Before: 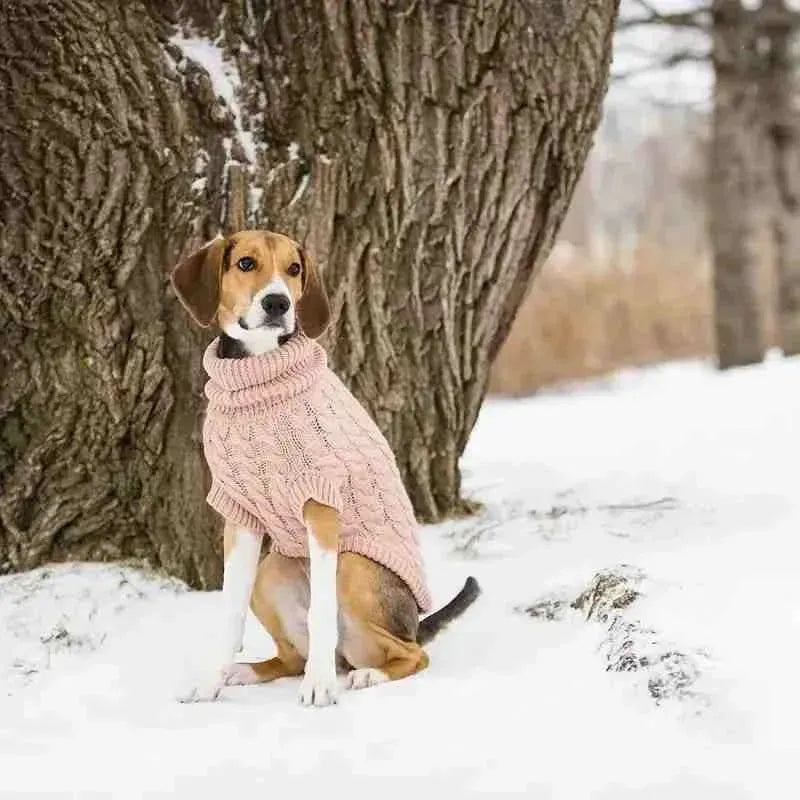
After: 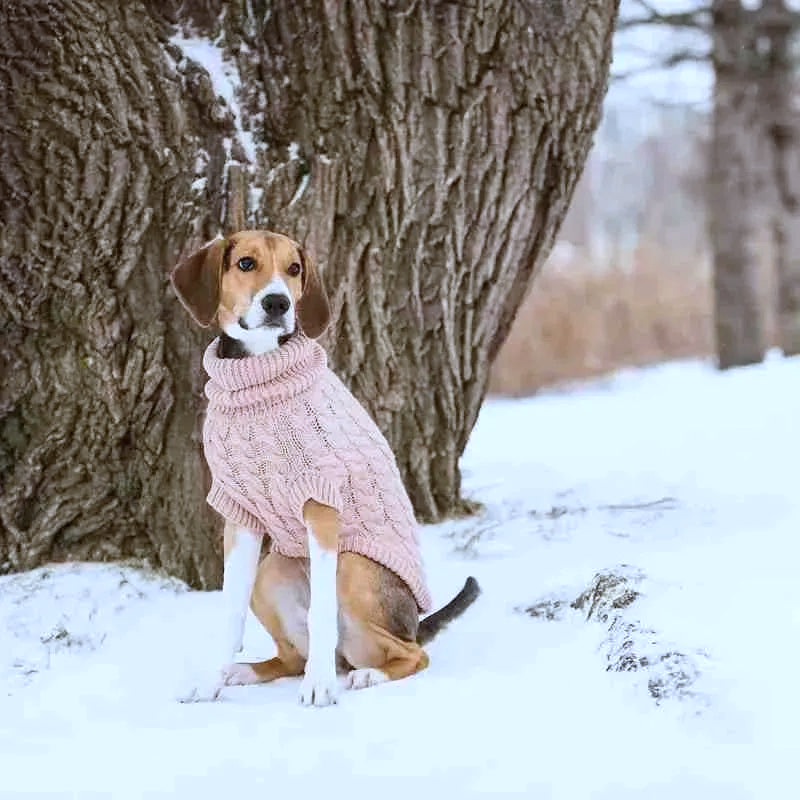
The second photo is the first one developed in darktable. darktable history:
color correction: highlights a* -2.28, highlights b* -18.61
